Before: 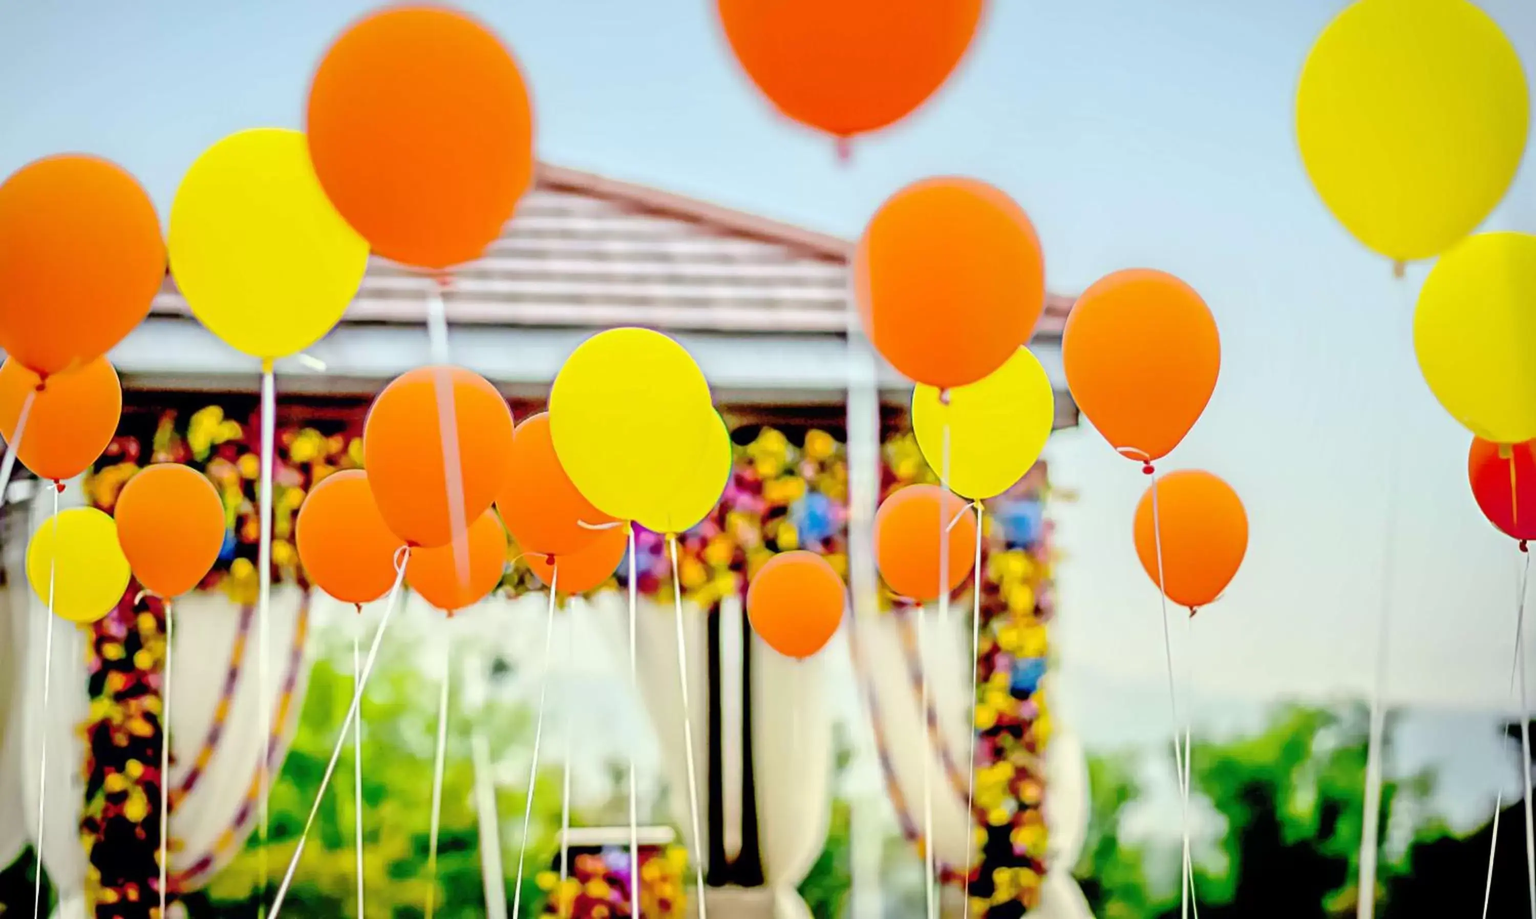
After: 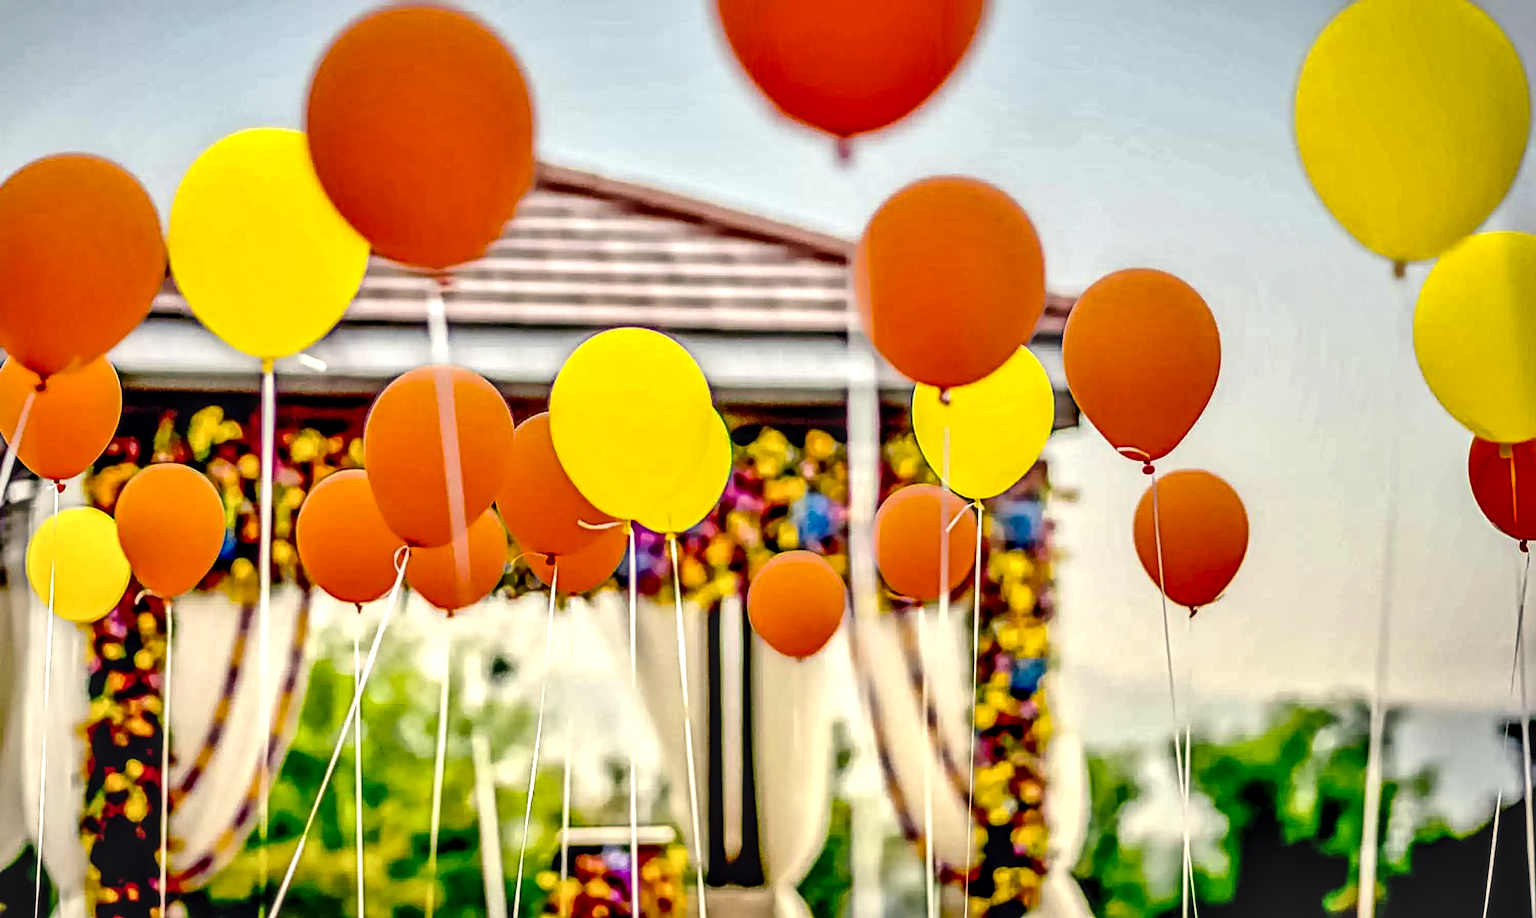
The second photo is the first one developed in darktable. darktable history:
local contrast: highlights 19%, detail 186%
shadows and highlights: low approximation 0.01, soften with gaussian
sharpen: on, module defaults
color balance rgb: shadows lift › chroma 2%, shadows lift › hue 247.2°, power › chroma 0.3%, power › hue 25.2°, highlights gain › chroma 3%, highlights gain › hue 60°, global offset › luminance 2%, perceptual saturation grading › global saturation 20%, perceptual saturation grading › highlights -20%, perceptual saturation grading › shadows 30%
